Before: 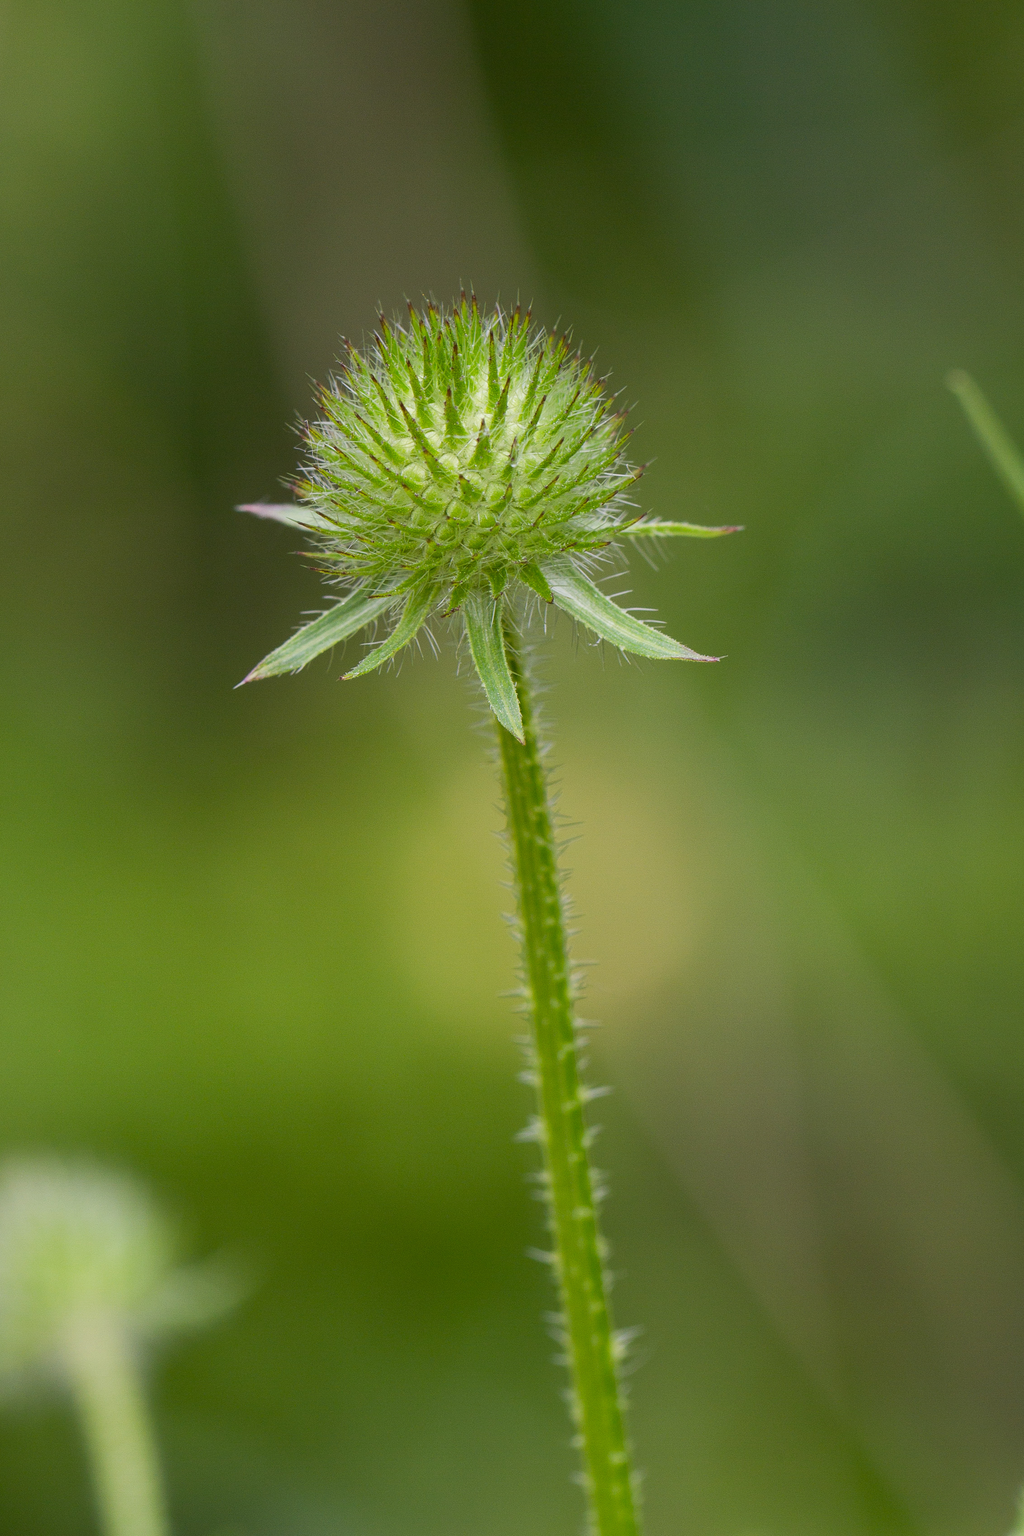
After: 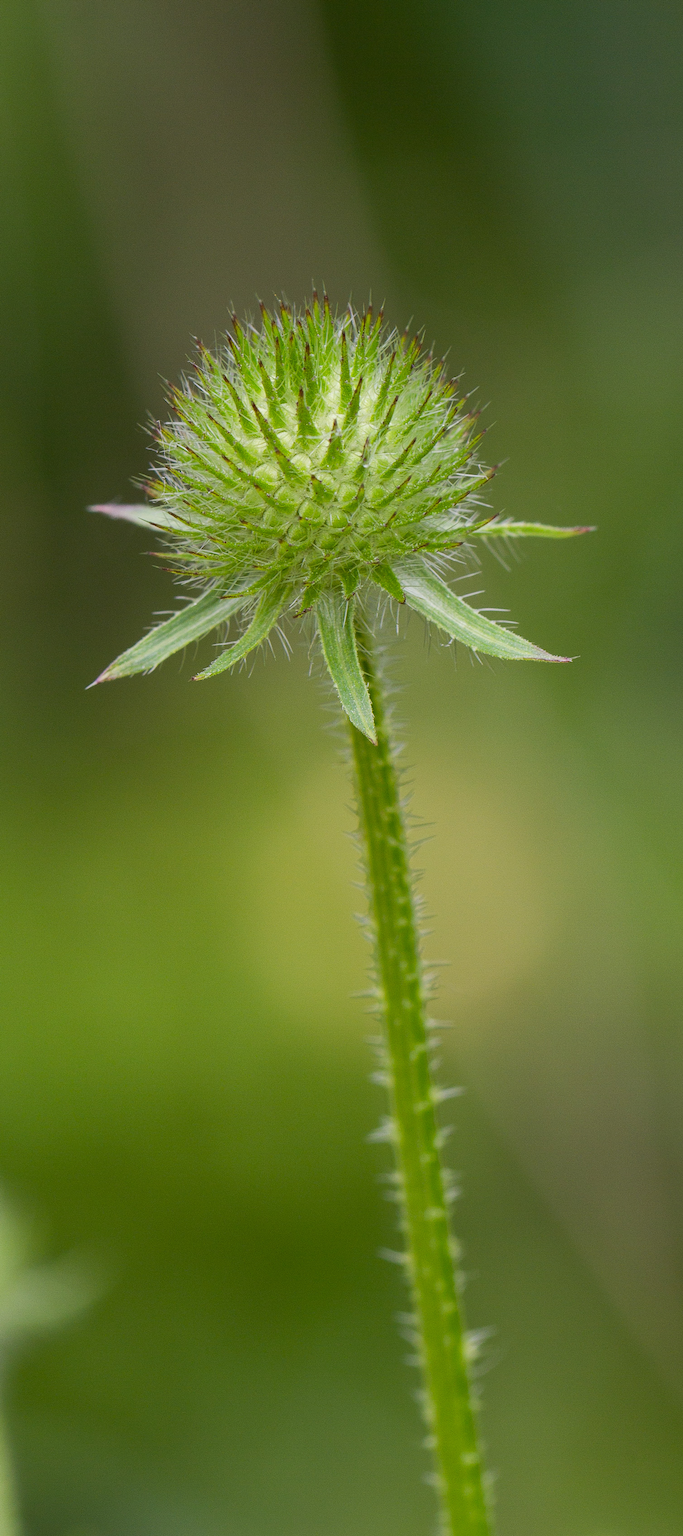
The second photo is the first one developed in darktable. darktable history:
crop and rotate: left 14.5%, right 18.702%
